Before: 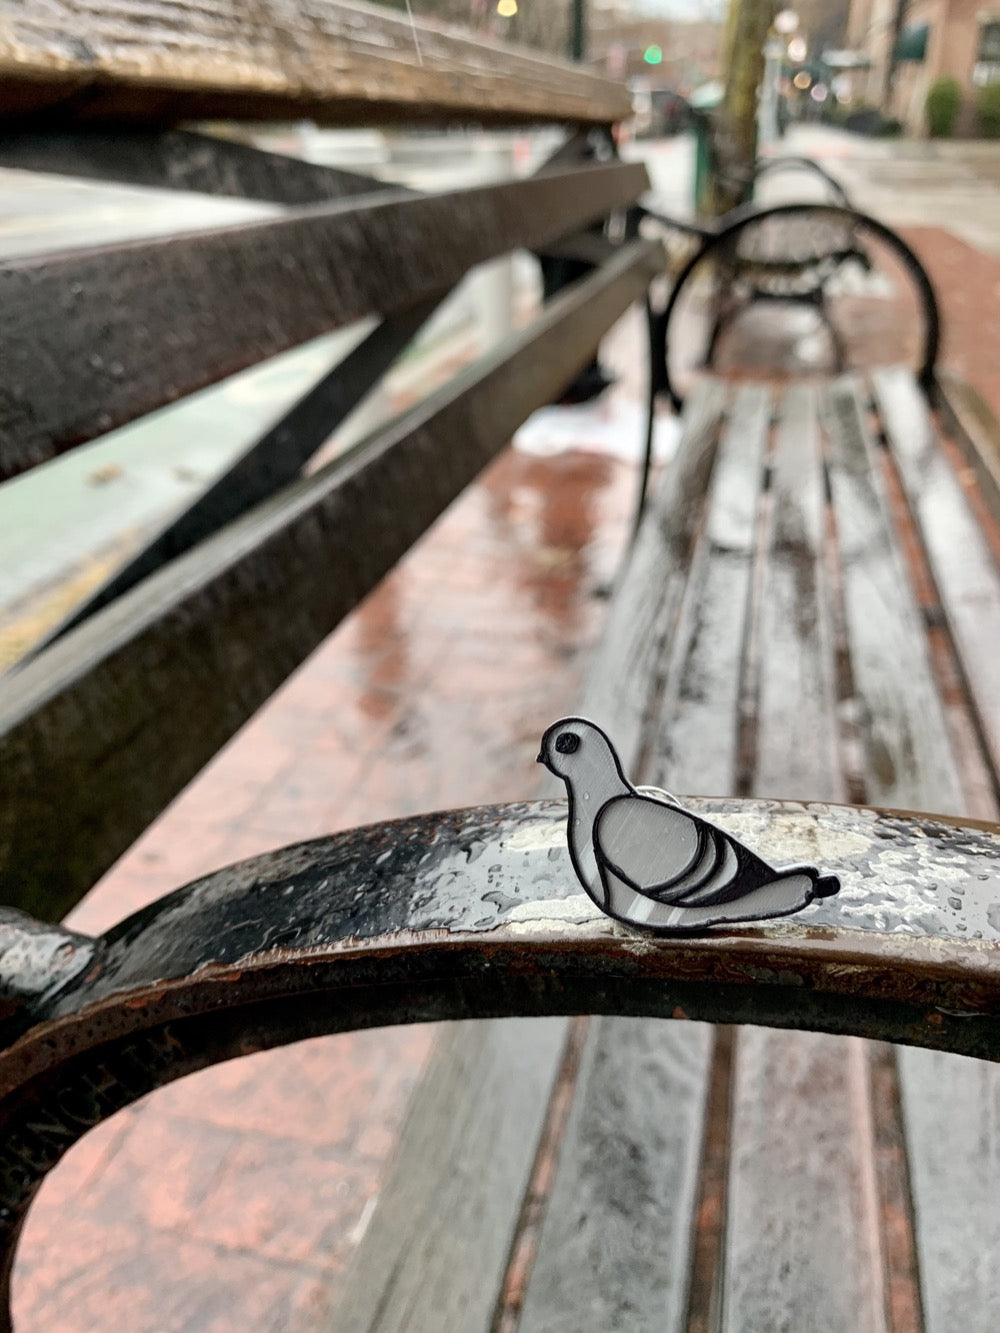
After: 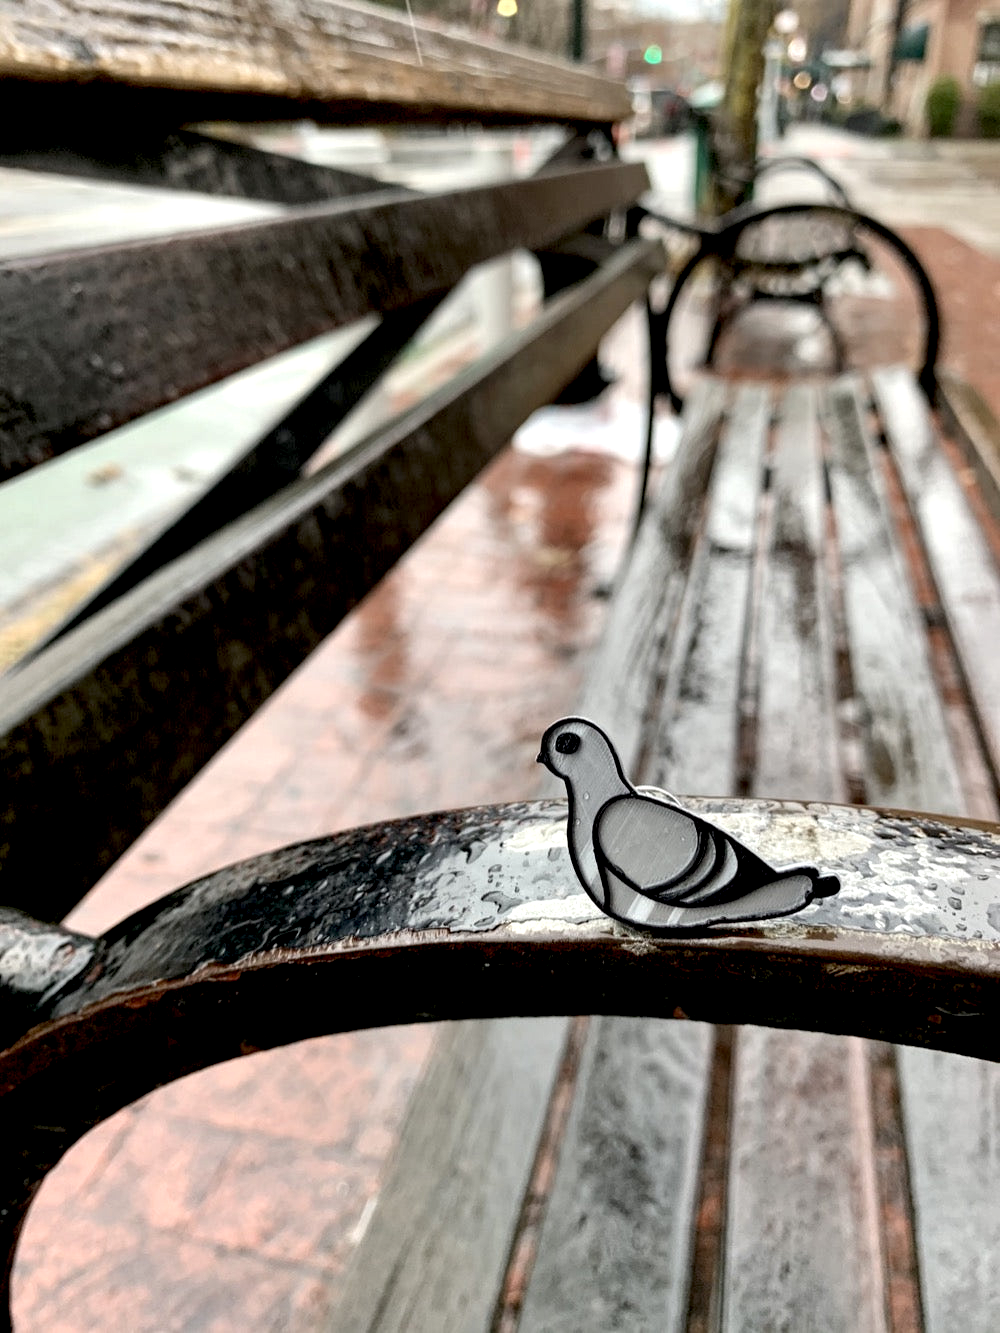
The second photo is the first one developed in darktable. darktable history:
local contrast: highlights 123%, shadows 126%, detail 140%, midtone range 0.254
exposure: black level correction 0.01, exposure 0.011 EV, compensate highlight preservation false
